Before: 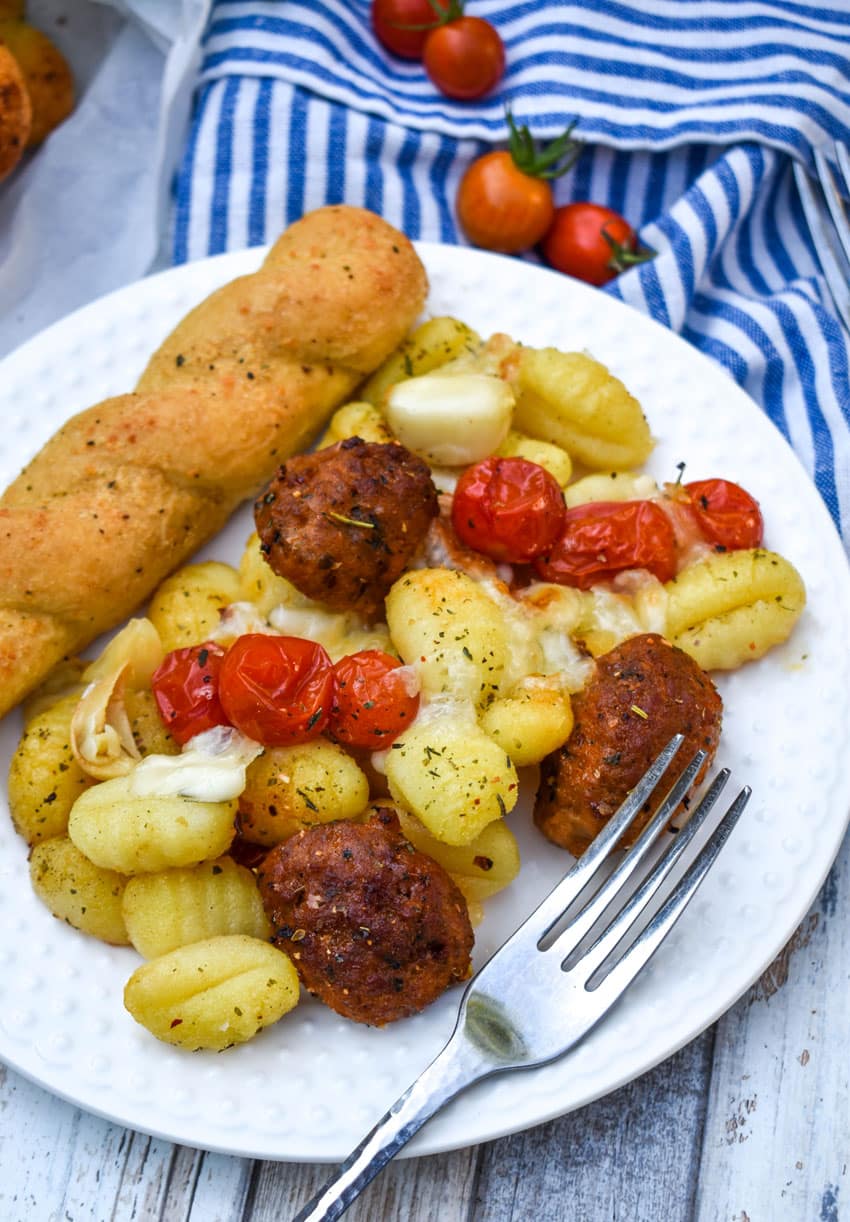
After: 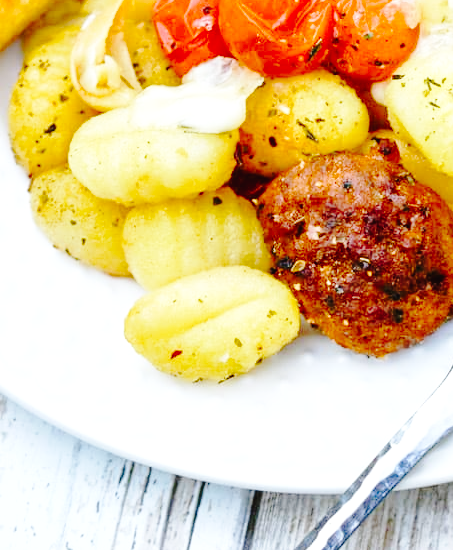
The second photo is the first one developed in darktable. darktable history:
exposure: black level correction 0.001, exposure 0.5 EV, compensate exposure bias true, compensate highlight preservation false
color balance: mode lift, gamma, gain (sRGB), lift [1.04, 1, 1, 0.97], gamma [1.01, 1, 1, 0.97], gain [0.96, 1, 1, 0.97]
crop and rotate: top 54.778%, right 46.61%, bottom 0.159%
tone curve: curves: ch0 [(0, 0) (0.003, 0.019) (0.011, 0.02) (0.025, 0.019) (0.044, 0.027) (0.069, 0.038) (0.1, 0.056) (0.136, 0.089) (0.177, 0.137) (0.224, 0.187) (0.277, 0.259) (0.335, 0.343) (0.399, 0.437) (0.468, 0.532) (0.543, 0.613) (0.623, 0.685) (0.709, 0.752) (0.801, 0.822) (0.898, 0.9) (1, 1)], preserve colors none
white balance: red 0.98, blue 1.034
base curve: curves: ch0 [(0, 0) (0.028, 0.03) (0.121, 0.232) (0.46, 0.748) (0.859, 0.968) (1, 1)], preserve colors none
tone equalizer: on, module defaults
